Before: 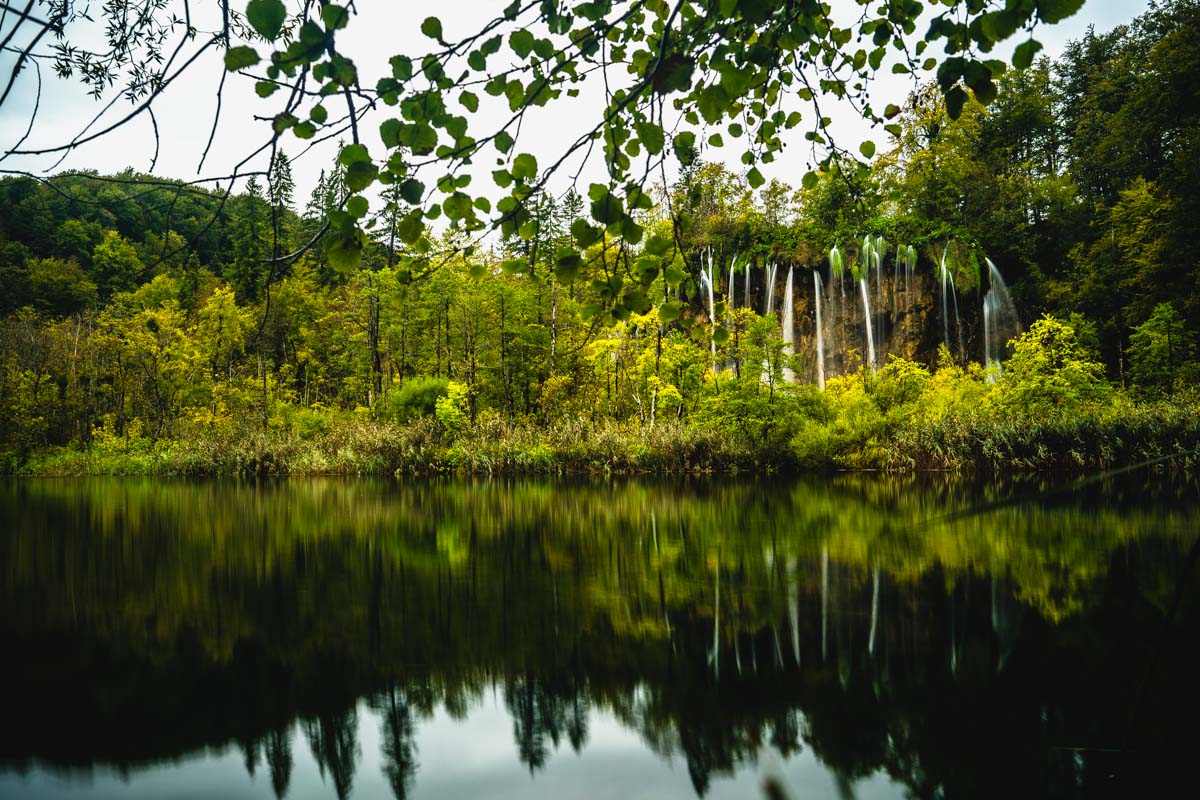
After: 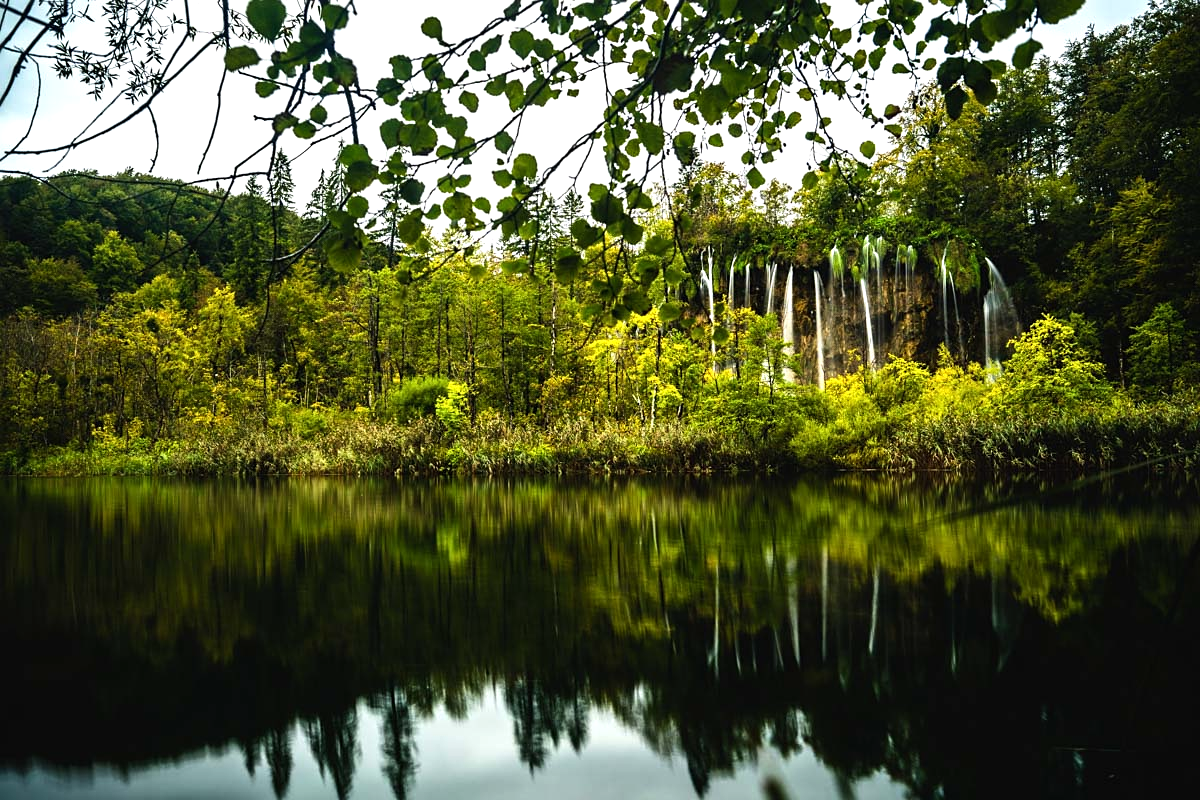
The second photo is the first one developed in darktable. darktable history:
tone equalizer: -8 EV -0.417 EV, -7 EV -0.389 EV, -6 EV -0.333 EV, -5 EV -0.222 EV, -3 EV 0.222 EV, -2 EV 0.333 EV, -1 EV 0.389 EV, +0 EV 0.417 EV, edges refinement/feathering 500, mask exposure compensation -1.57 EV, preserve details no
sharpen: amount 0.2
